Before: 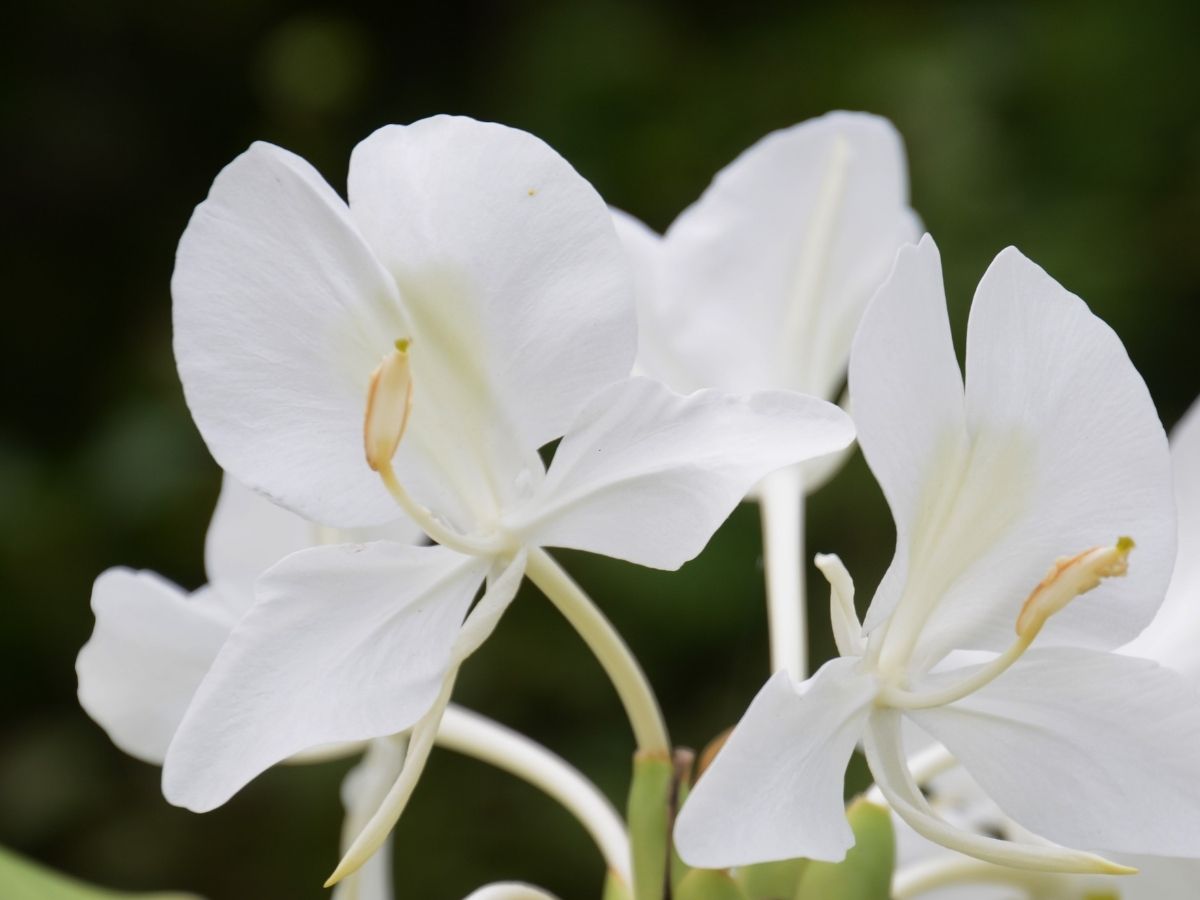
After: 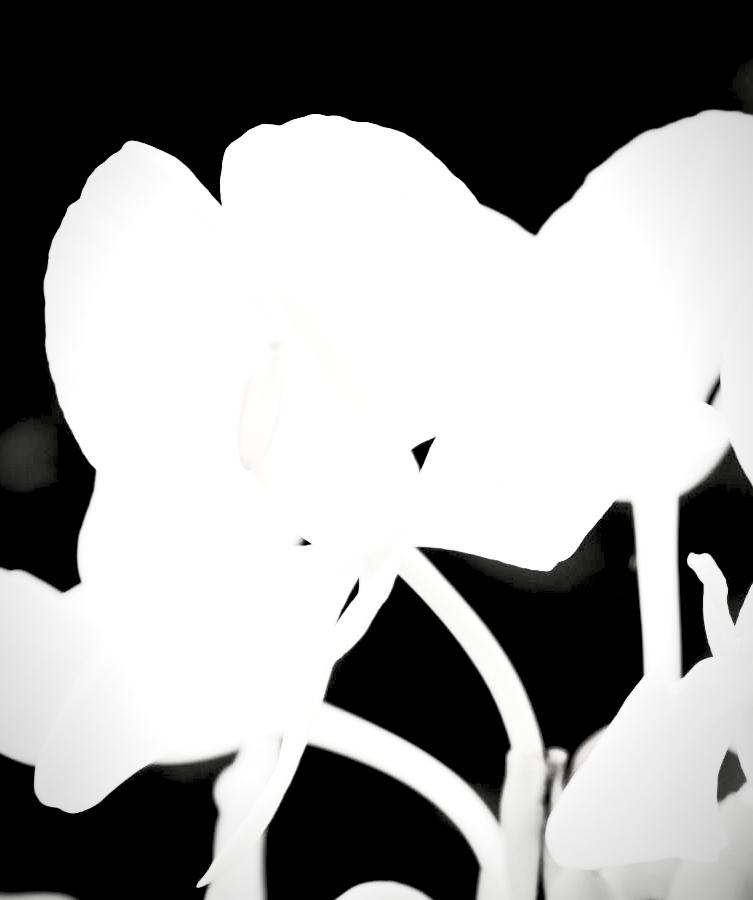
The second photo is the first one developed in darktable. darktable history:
exposure: black level correction 0.036, exposure 0.907 EV, compensate highlight preservation false
crop: left 10.666%, right 26.518%
contrast brightness saturation: contrast 0.544, brightness 0.483, saturation -0.983
vignetting: fall-off radius 60.22%, saturation -0.035, automatic ratio true, unbound false
